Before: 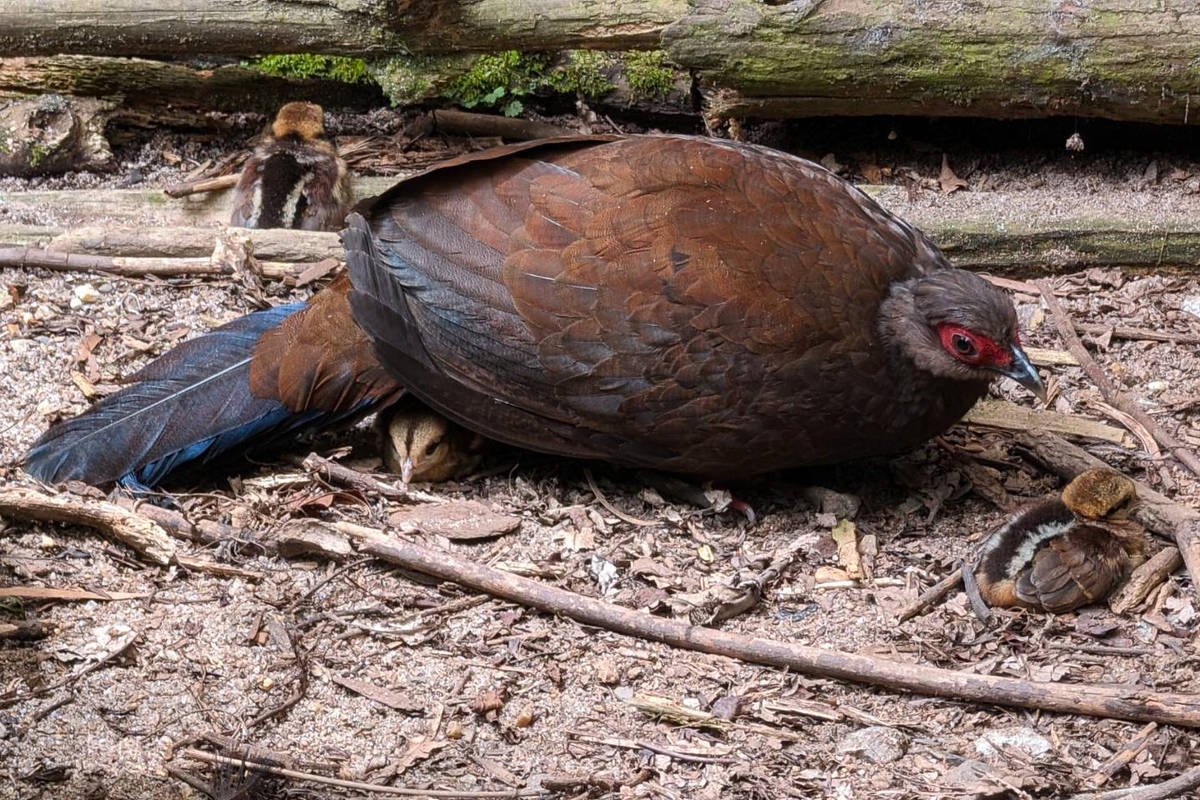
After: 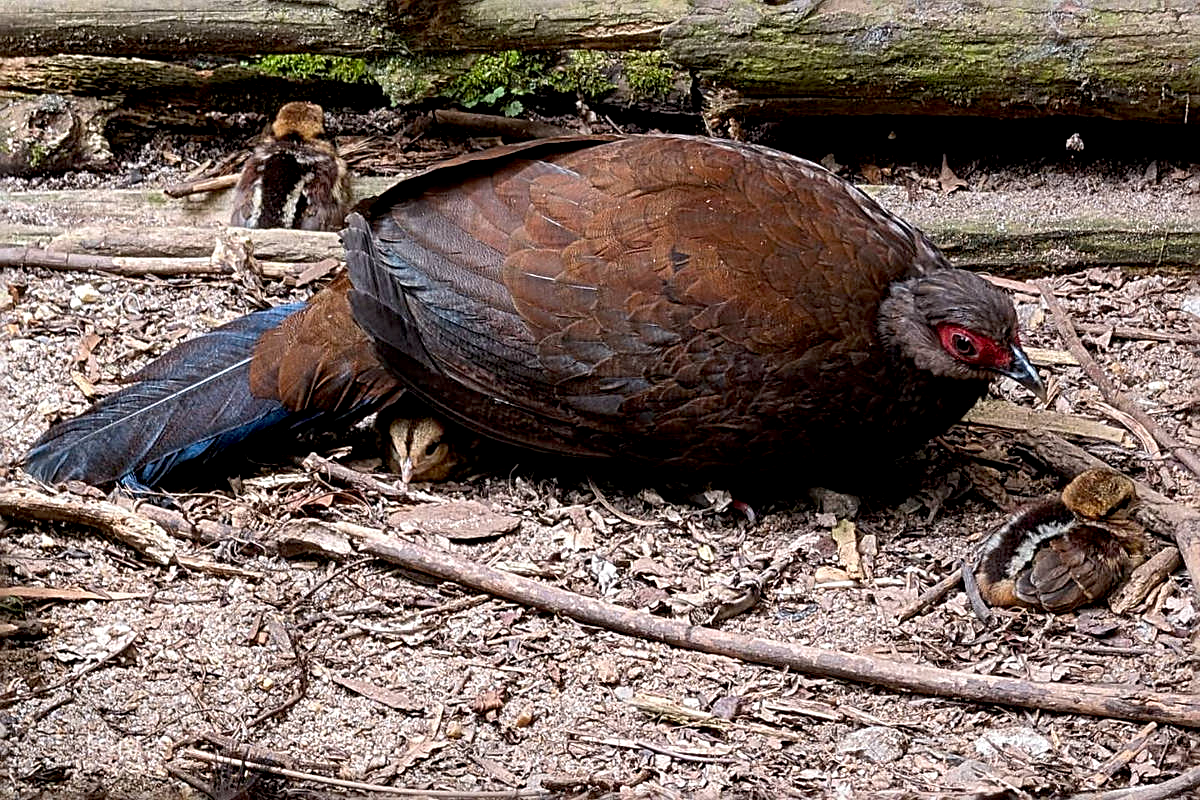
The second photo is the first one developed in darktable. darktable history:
exposure: black level correction 0.011, compensate highlight preservation false
sharpen: radius 2.817, amount 0.715
